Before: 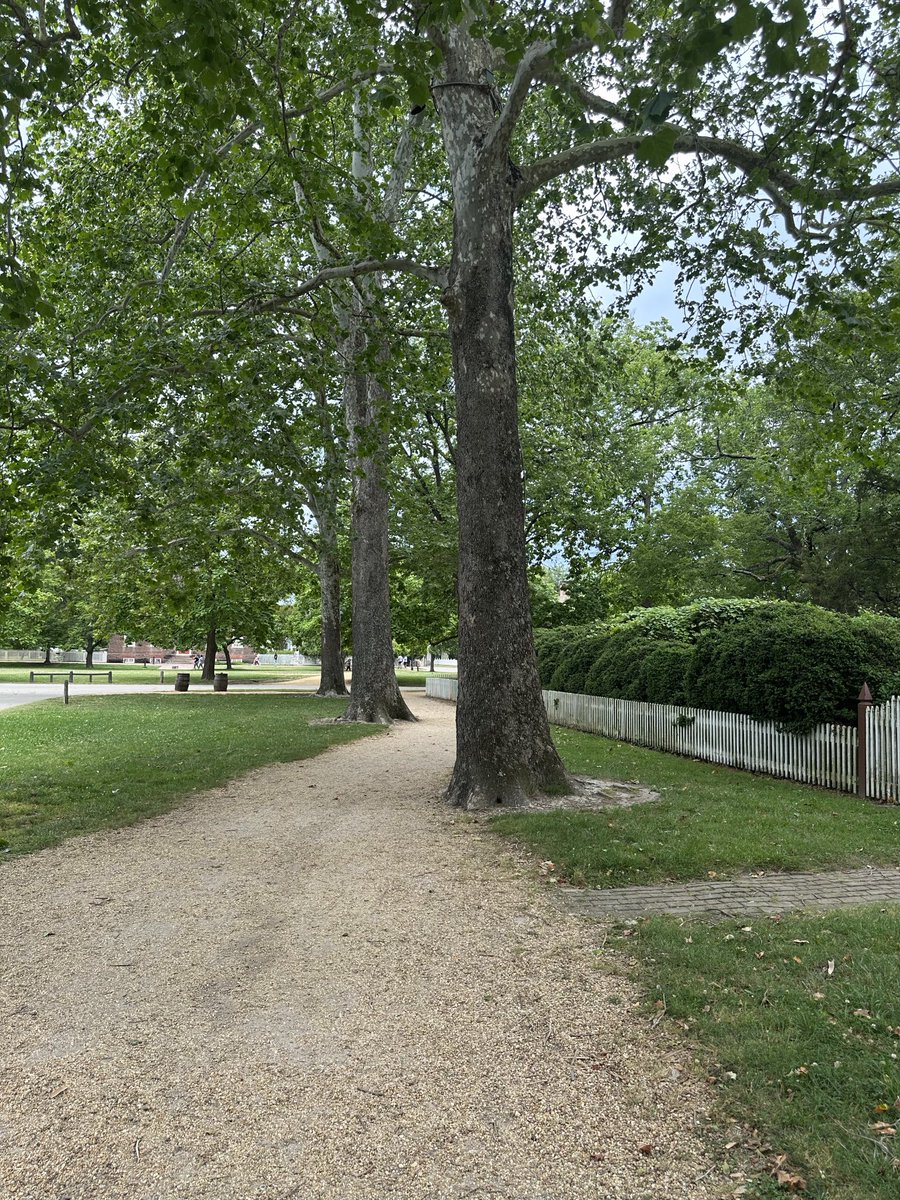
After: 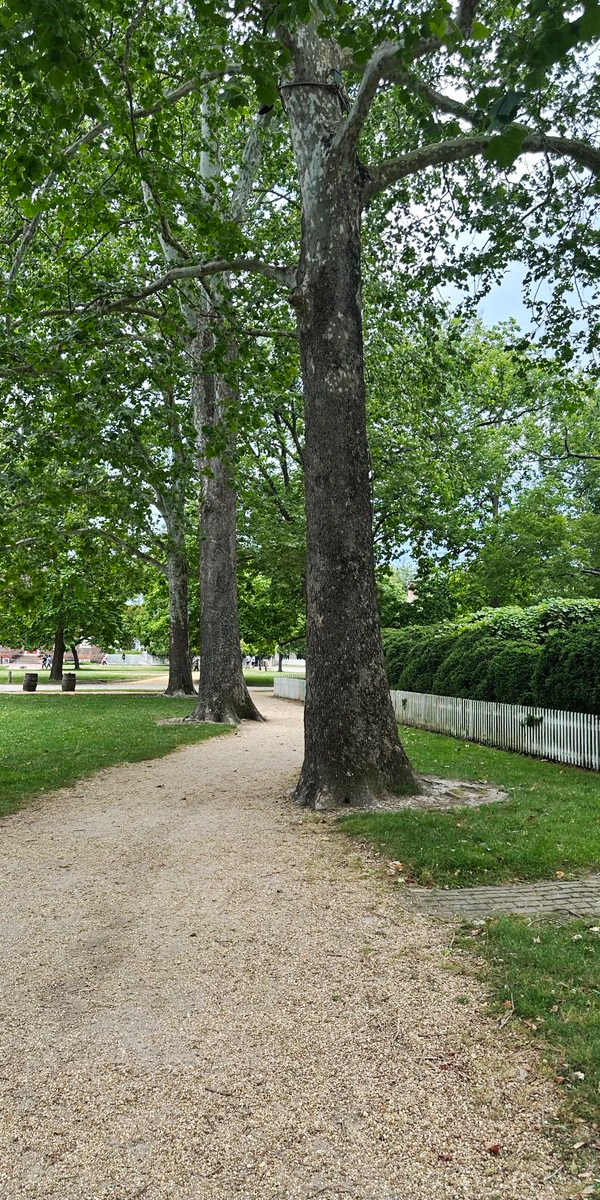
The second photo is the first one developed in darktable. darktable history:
crop: left 16.96%, right 16.345%
shadows and highlights: white point adjustment 0.028, soften with gaussian
tone curve: curves: ch0 [(0, 0.01) (0.037, 0.032) (0.131, 0.108) (0.275, 0.256) (0.483, 0.512) (0.61, 0.665) (0.696, 0.742) (0.792, 0.819) (0.911, 0.925) (0.997, 0.995)]; ch1 [(0, 0) (0.301, 0.3) (0.423, 0.421) (0.492, 0.488) (0.507, 0.503) (0.53, 0.532) (0.573, 0.586) (0.683, 0.702) (0.746, 0.77) (1, 1)]; ch2 [(0, 0) (0.246, 0.233) (0.36, 0.352) (0.415, 0.415) (0.485, 0.487) (0.502, 0.504) (0.525, 0.518) (0.539, 0.539) (0.587, 0.594) (0.636, 0.652) (0.711, 0.729) (0.845, 0.855) (0.998, 0.977)], preserve colors none
